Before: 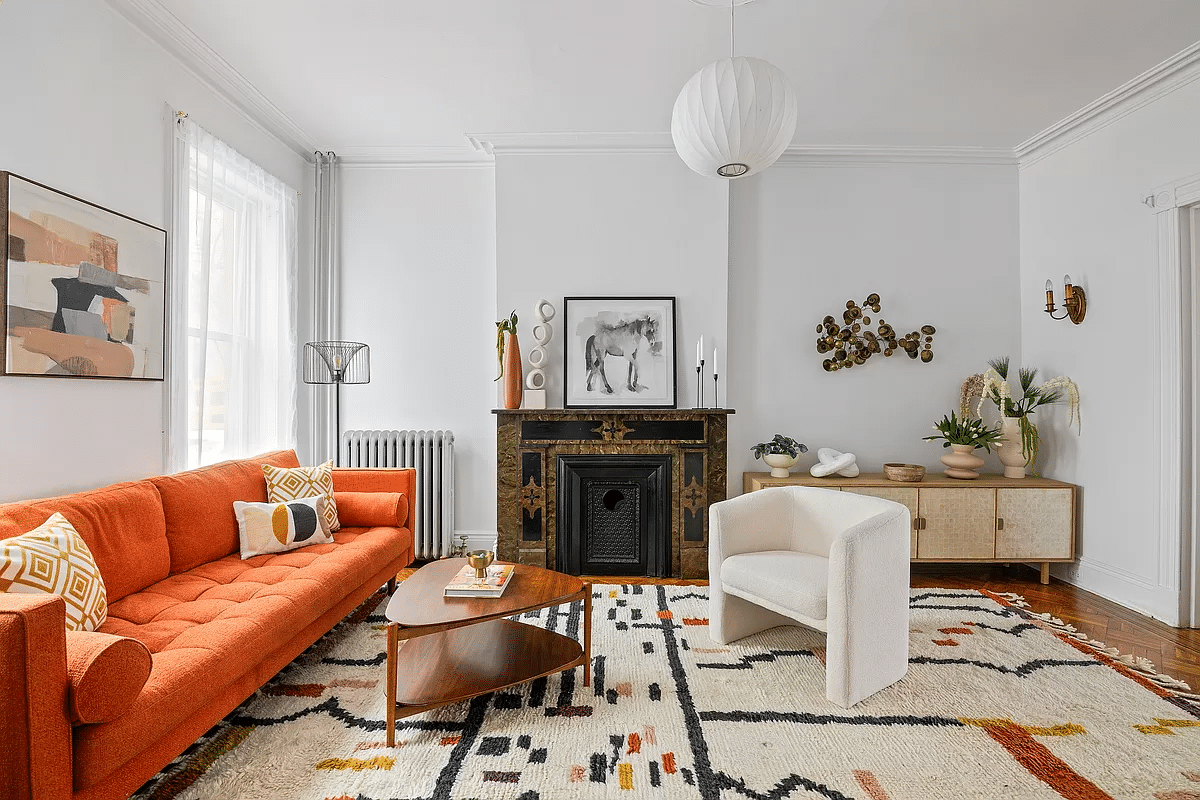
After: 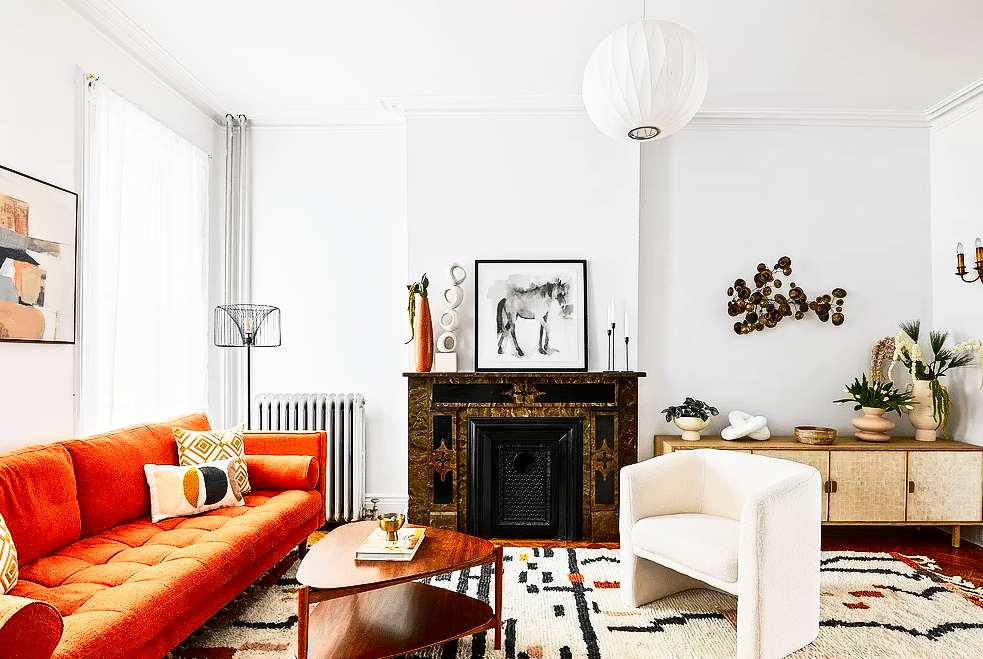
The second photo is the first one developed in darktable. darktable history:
contrast brightness saturation: contrast 0.222, brightness -0.194, saturation 0.239
crop and rotate: left 7.488%, top 4.691%, right 10.567%, bottom 12.918%
base curve: curves: ch0 [(0, 0) (0.557, 0.834) (1, 1)], preserve colors none
